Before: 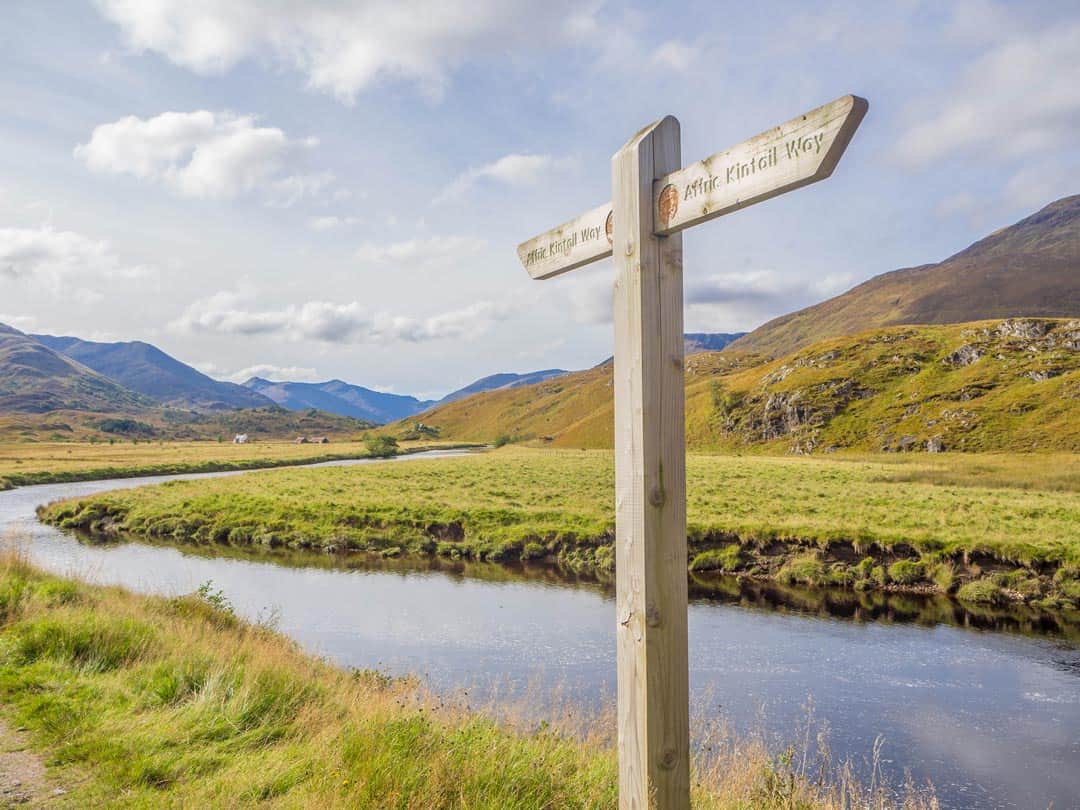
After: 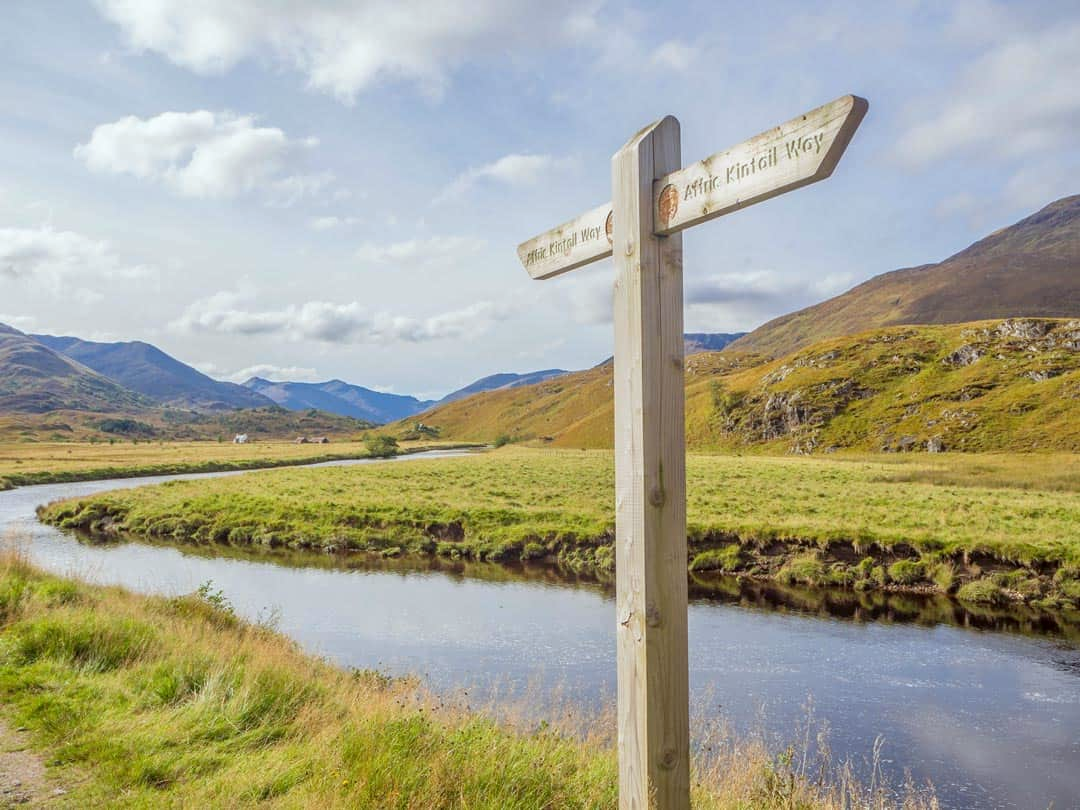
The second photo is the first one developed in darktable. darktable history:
color correction: highlights a* -2.99, highlights b* -2.18, shadows a* 2.25, shadows b* 2.68
